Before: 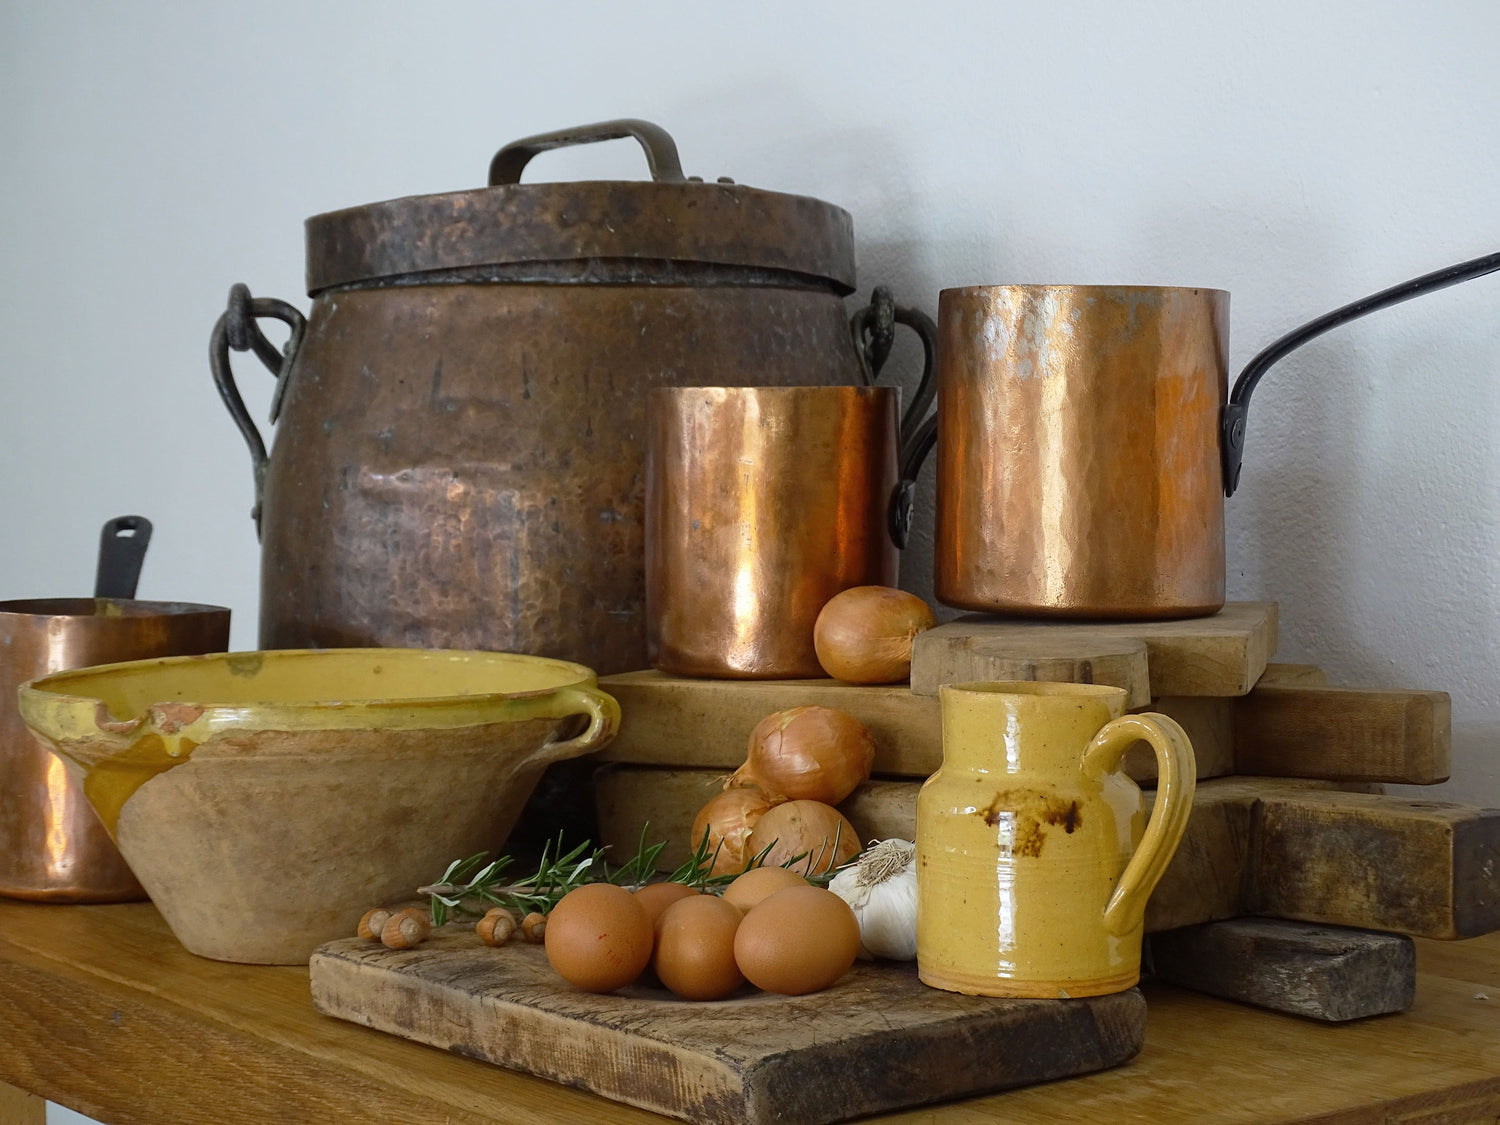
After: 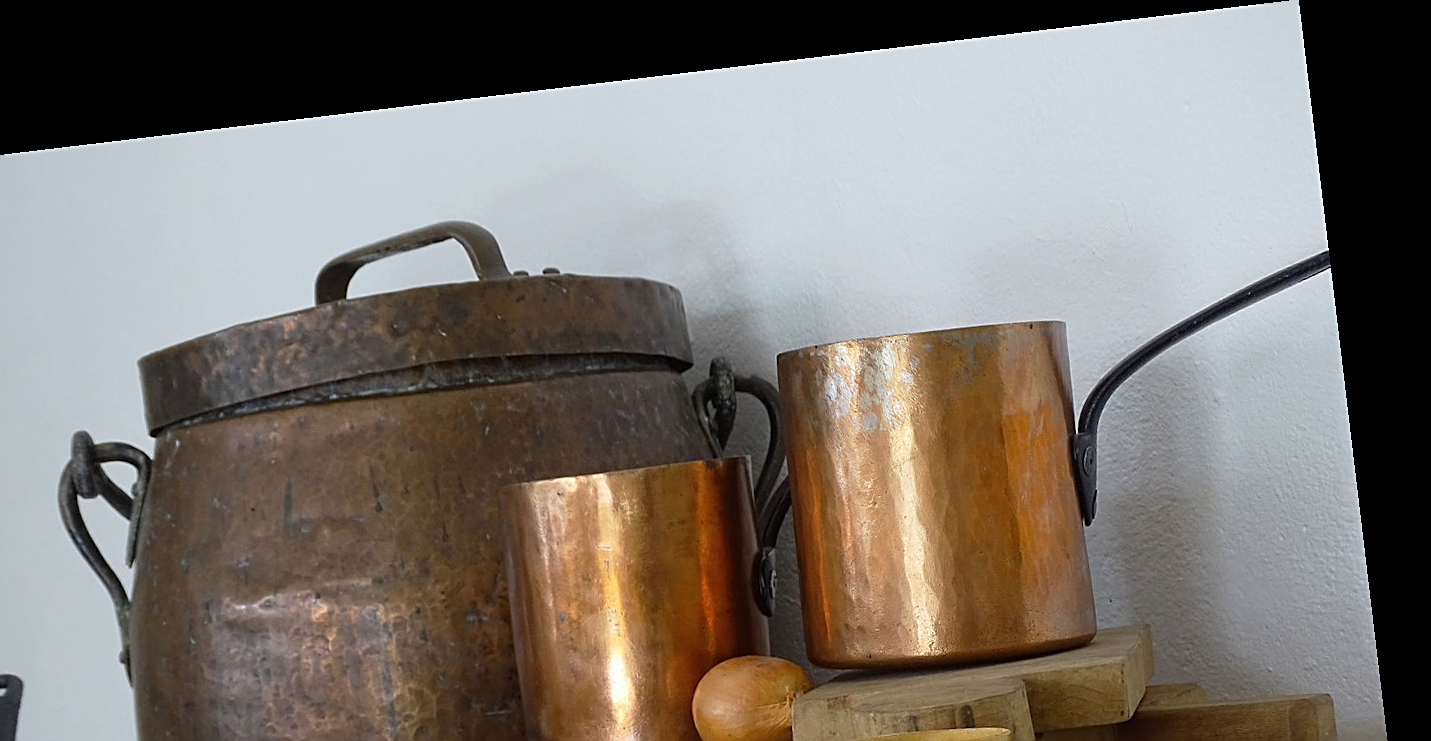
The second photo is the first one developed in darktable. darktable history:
rotate and perspective: rotation -6.83°, automatic cropping off
sharpen: on, module defaults
crop and rotate: left 11.812%, bottom 42.776%
